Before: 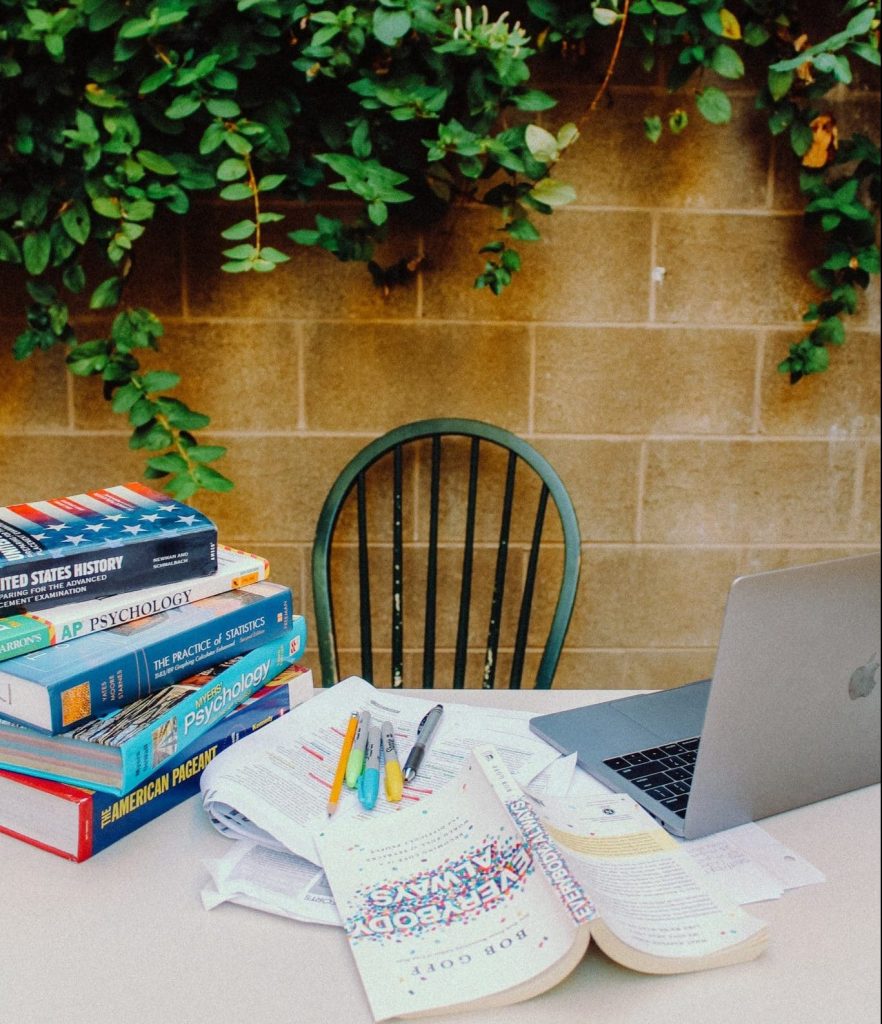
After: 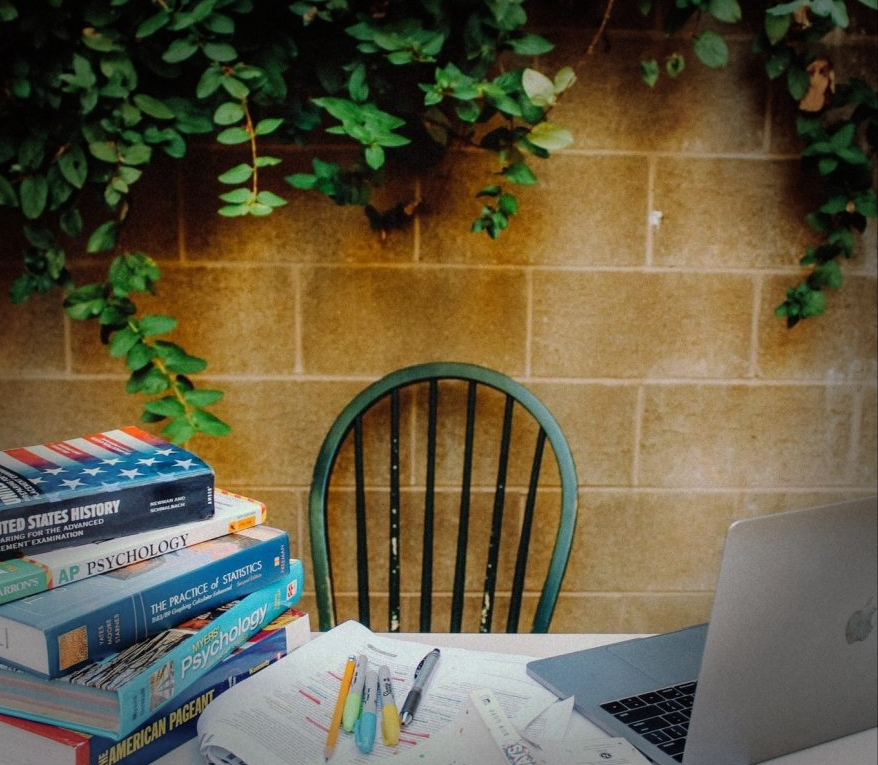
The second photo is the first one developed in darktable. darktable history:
crop: left 0.387%, top 5.469%, bottom 19.809%
vignetting: fall-off start 66.7%, fall-off radius 39.74%, brightness -0.576, saturation -0.258, automatic ratio true, width/height ratio 0.671, dithering 16-bit output
